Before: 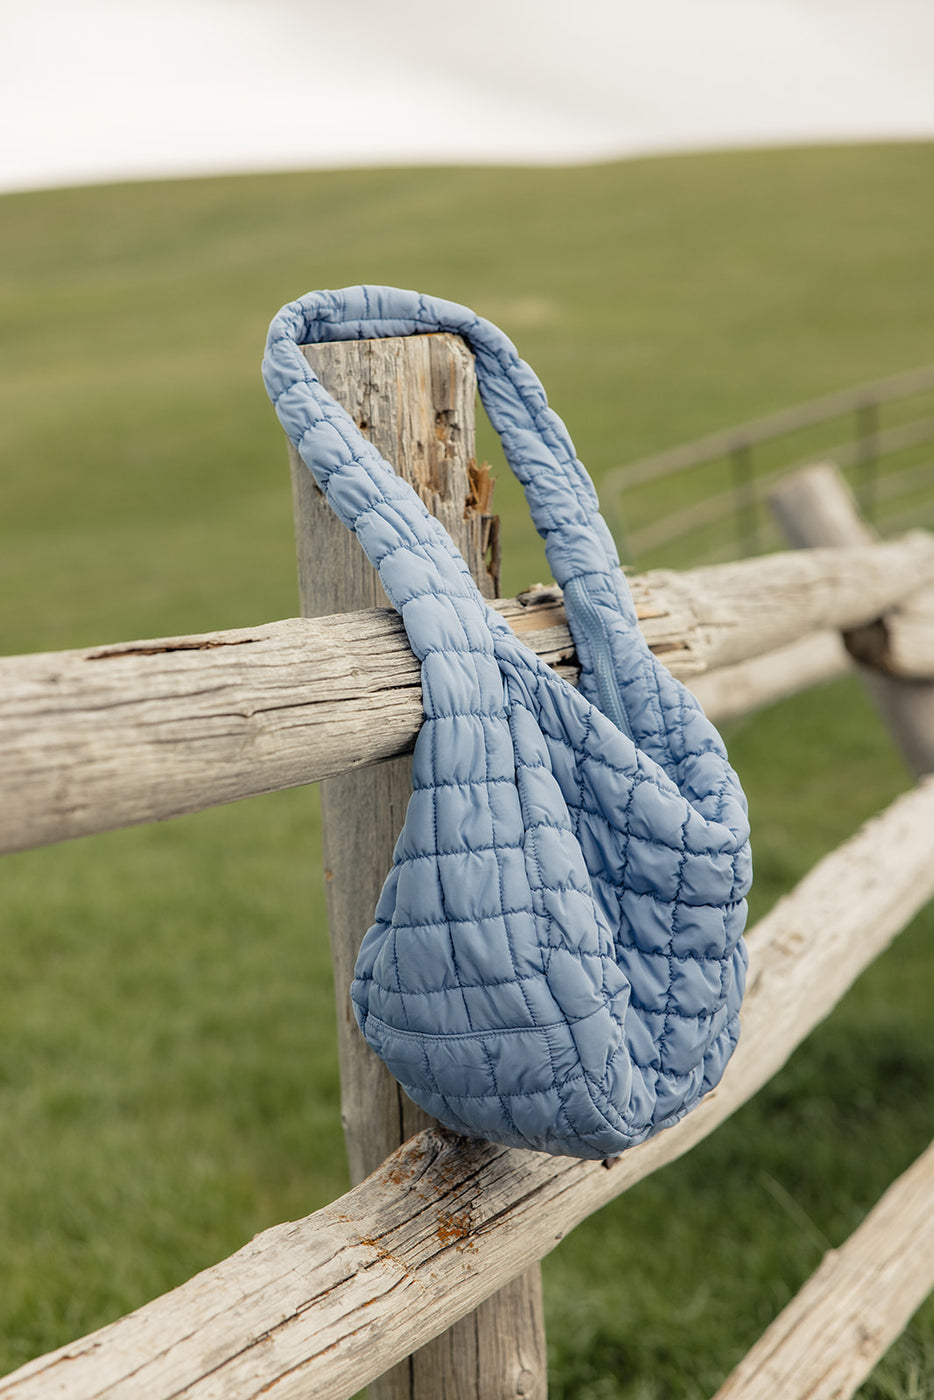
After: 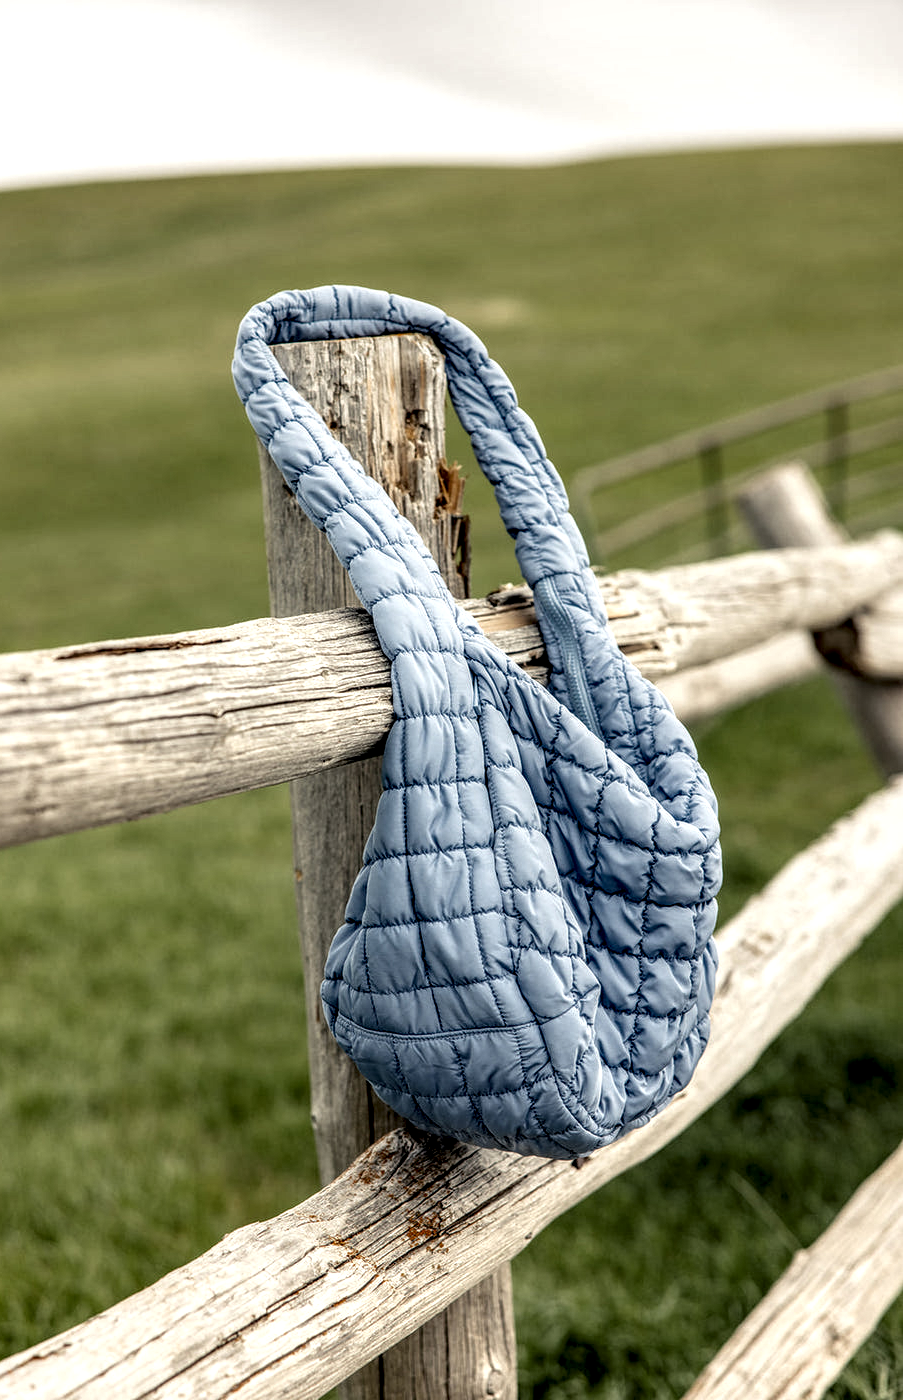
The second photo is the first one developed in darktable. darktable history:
local contrast: detail 204%
crop and rotate: left 3.296%
